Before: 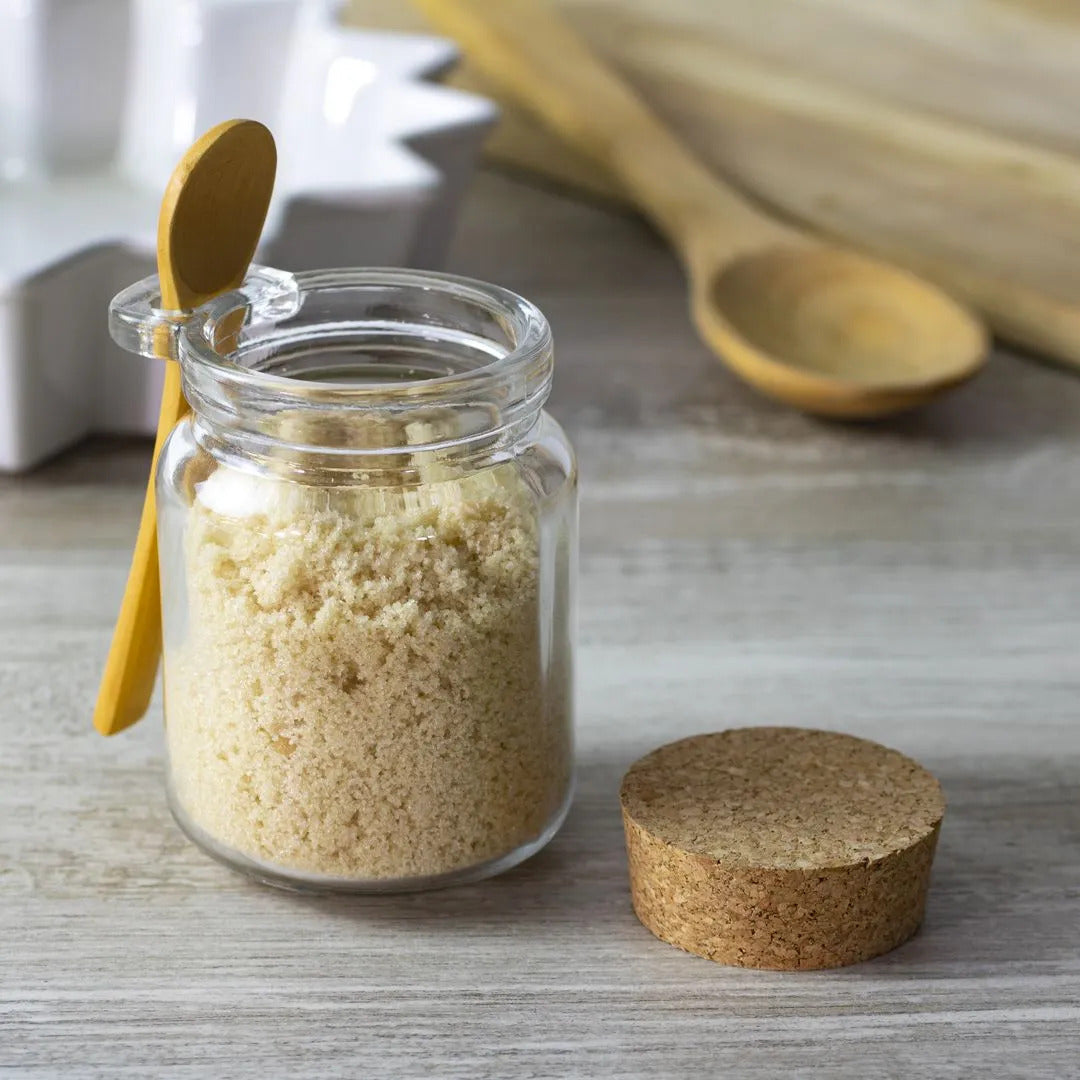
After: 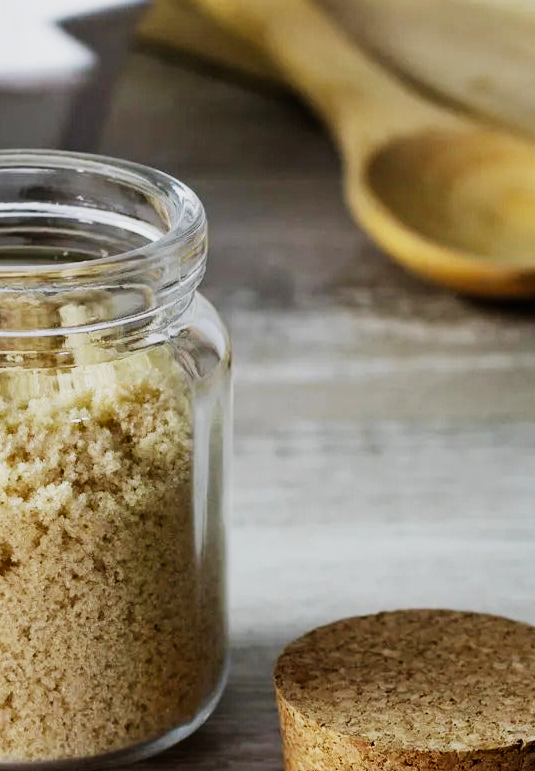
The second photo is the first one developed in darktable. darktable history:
sigmoid: contrast 2, skew -0.2, preserve hue 0%, red attenuation 0.1, red rotation 0.035, green attenuation 0.1, green rotation -0.017, blue attenuation 0.15, blue rotation -0.052, base primaries Rec2020
crop: left 32.075%, top 10.976%, right 18.355%, bottom 17.596%
